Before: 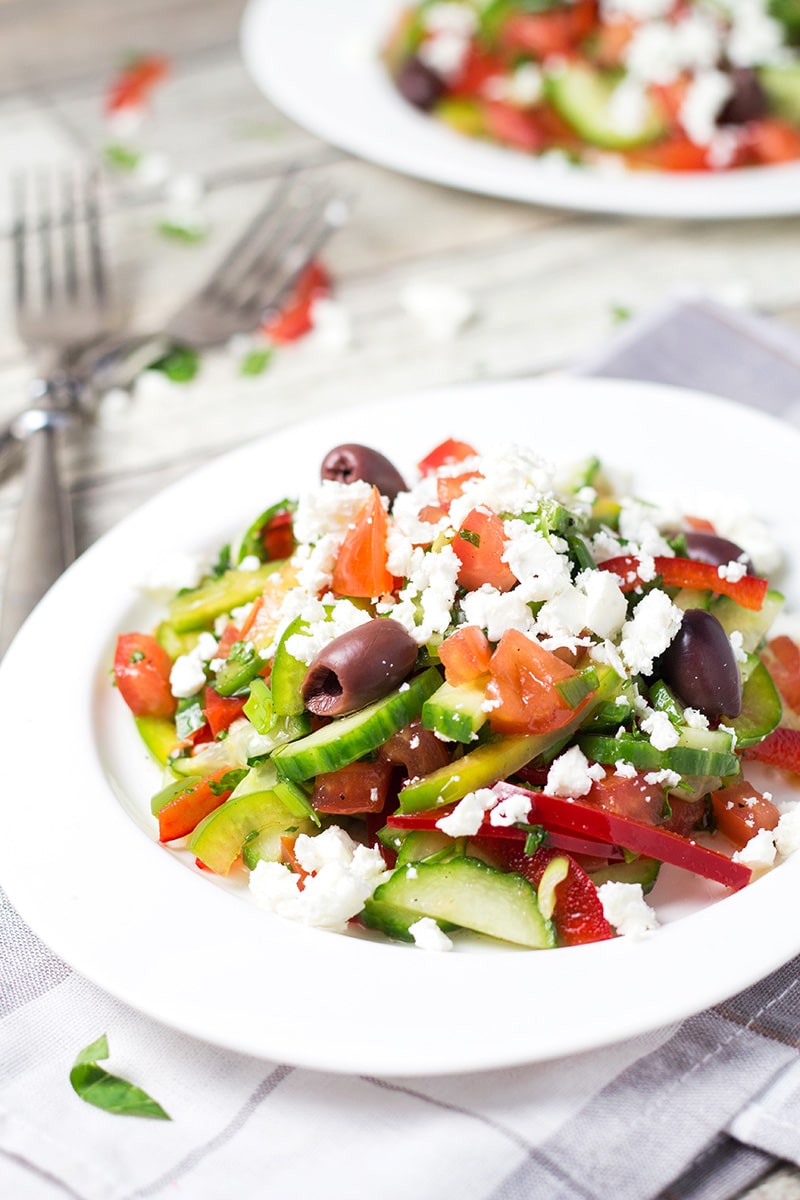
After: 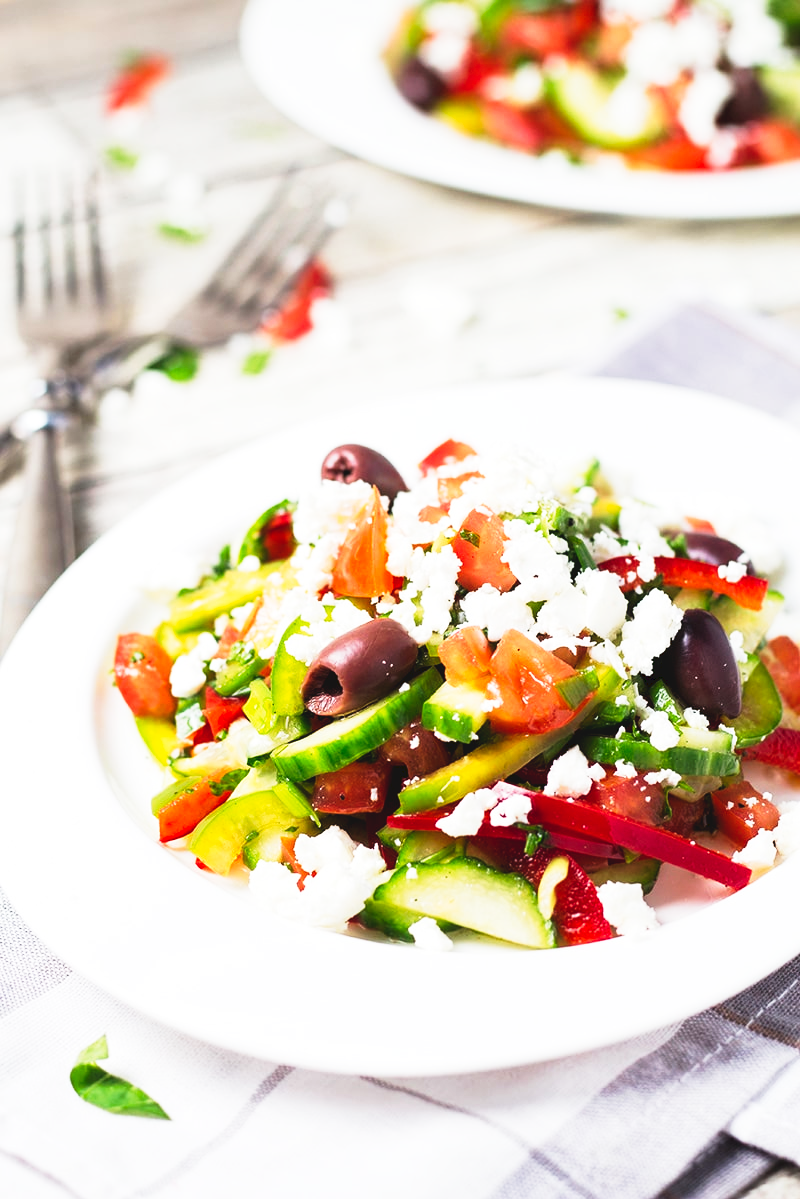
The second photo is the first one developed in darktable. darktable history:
tone curve: curves: ch0 [(0, 0) (0.003, 0.063) (0.011, 0.063) (0.025, 0.063) (0.044, 0.066) (0.069, 0.071) (0.1, 0.09) (0.136, 0.116) (0.177, 0.144) (0.224, 0.192) (0.277, 0.246) (0.335, 0.311) (0.399, 0.399) (0.468, 0.49) (0.543, 0.589) (0.623, 0.709) (0.709, 0.827) (0.801, 0.918) (0.898, 0.969) (1, 1)], preserve colors none
crop: bottom 0.071%
